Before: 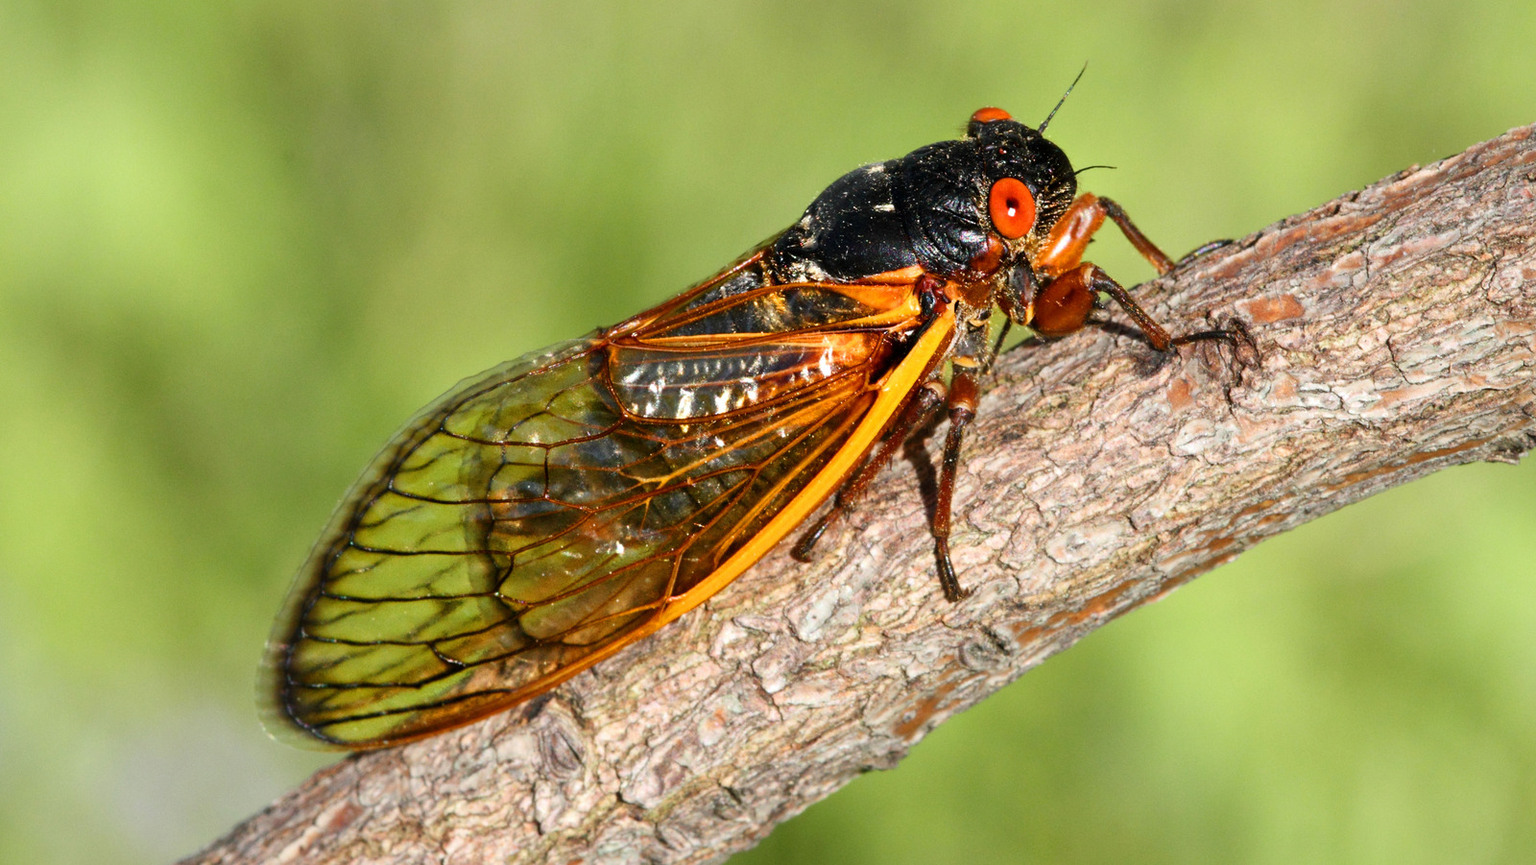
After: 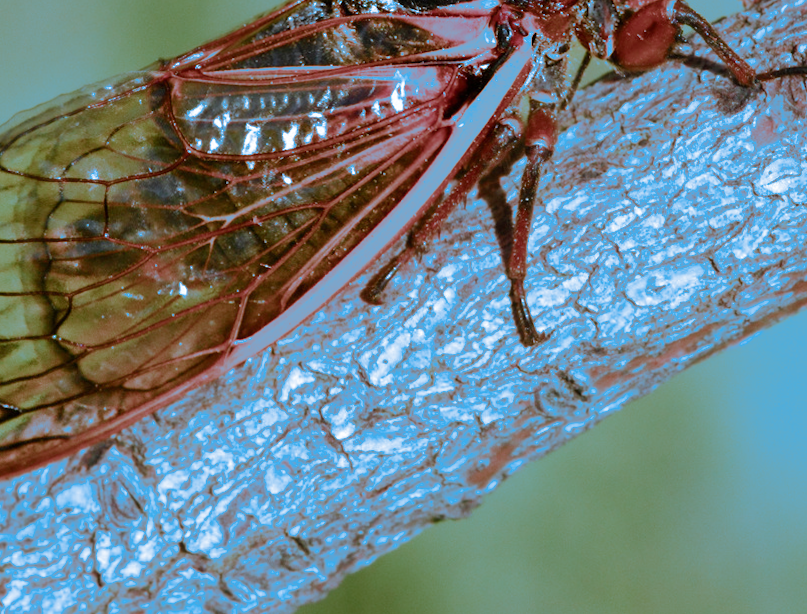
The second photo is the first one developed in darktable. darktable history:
rotate and perspective: rotation 0.174°, lens shift (vertical) 0.013, lens shift (horizontal) 0.019, shear 0.001, automatic cropping original format, crop left 0.007, crop right 0.991, crop top 0.016, crop bottom 0.997
split-toning: shadows › hue 220°, shadows › saturation 0.64, highlights › hue 220°, highlights › saturation 0.64, balance 0, compress 5.22%
crop and rotate: left 29.237%, top 31.152%, right 19.807%
